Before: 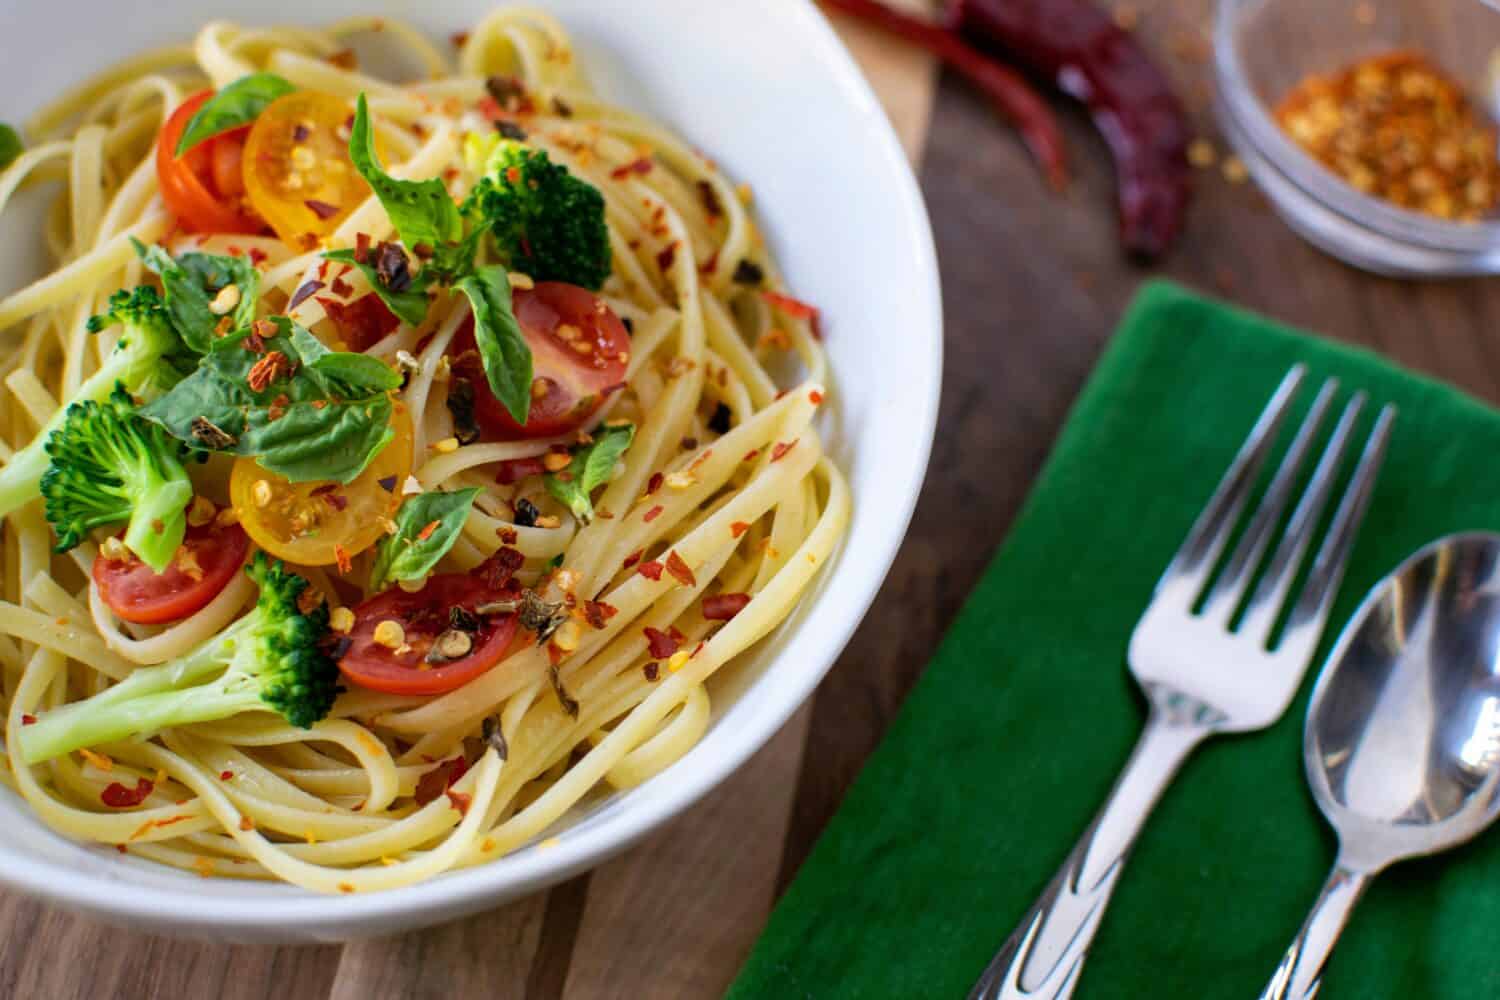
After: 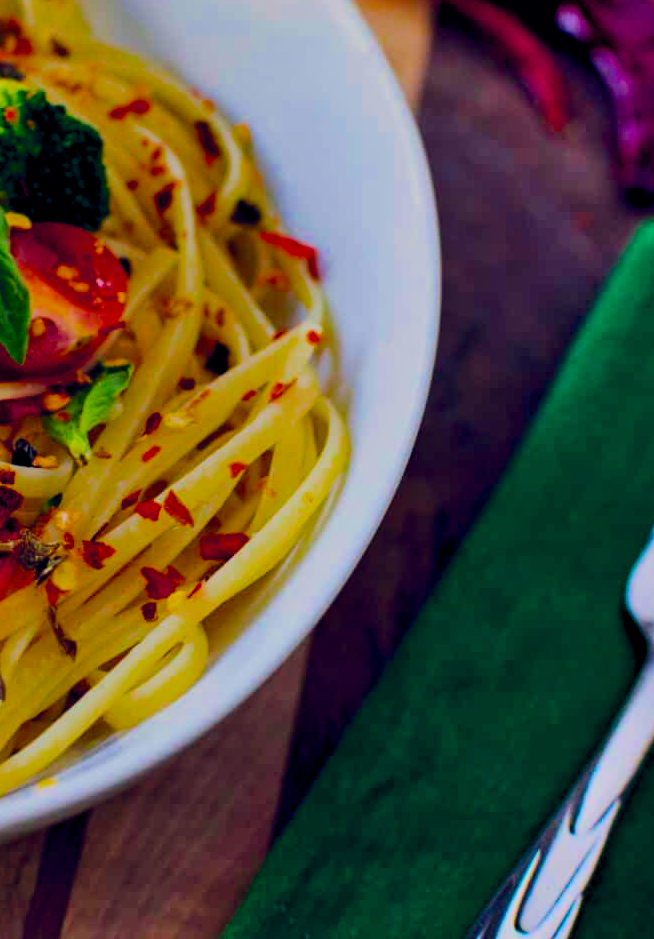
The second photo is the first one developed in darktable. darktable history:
crop: left 33.523%, top 6.074%, right 22.855%
exposure: black level correction 0.001, compensate highlight preservation false
haze removal: compatibility mode true, adaptive false
color balance rgb: global offset › luminance -0.295%, global offset › chroma 0.308%, global offset › hue 261.31°, perceptual saturation grading › global saturation 75.642%, perceptual saturation grading › shadows -30.459%
filmic rgb: black relative exposure -7.65 EV, white relative exposure 4.56 EV, threshold 5.95 EV, hardness 3.61, color science v6 (2022), enable highlight reconstruction true
shadows and highlights: soften with gaussian
contrast brightness saturation: contrast 0.068, brightness -0.155, saturation 0.119
